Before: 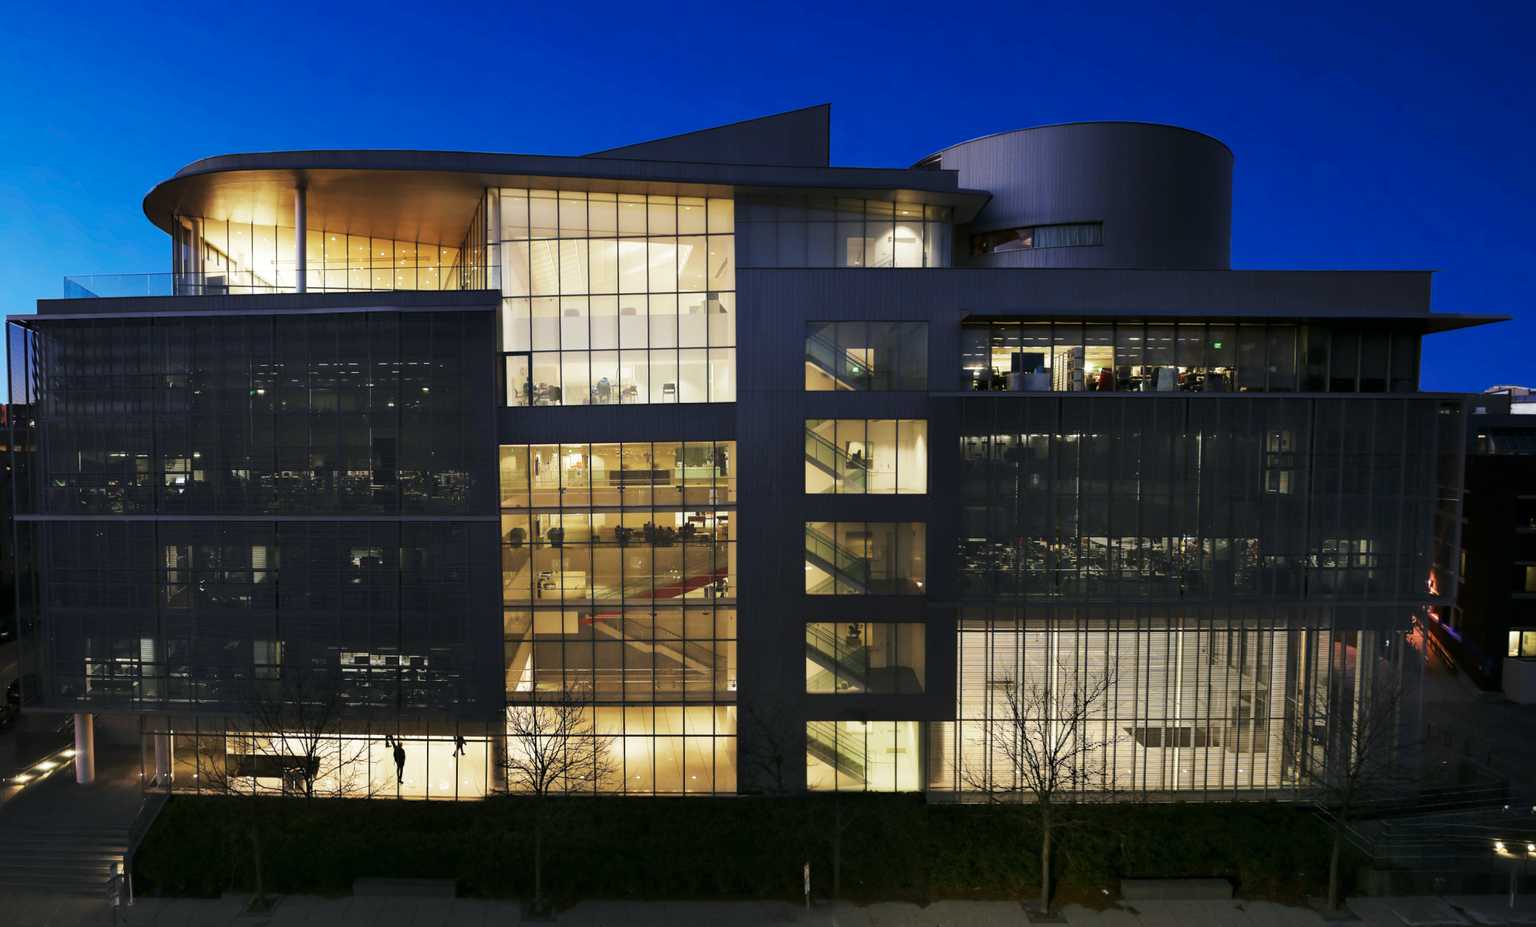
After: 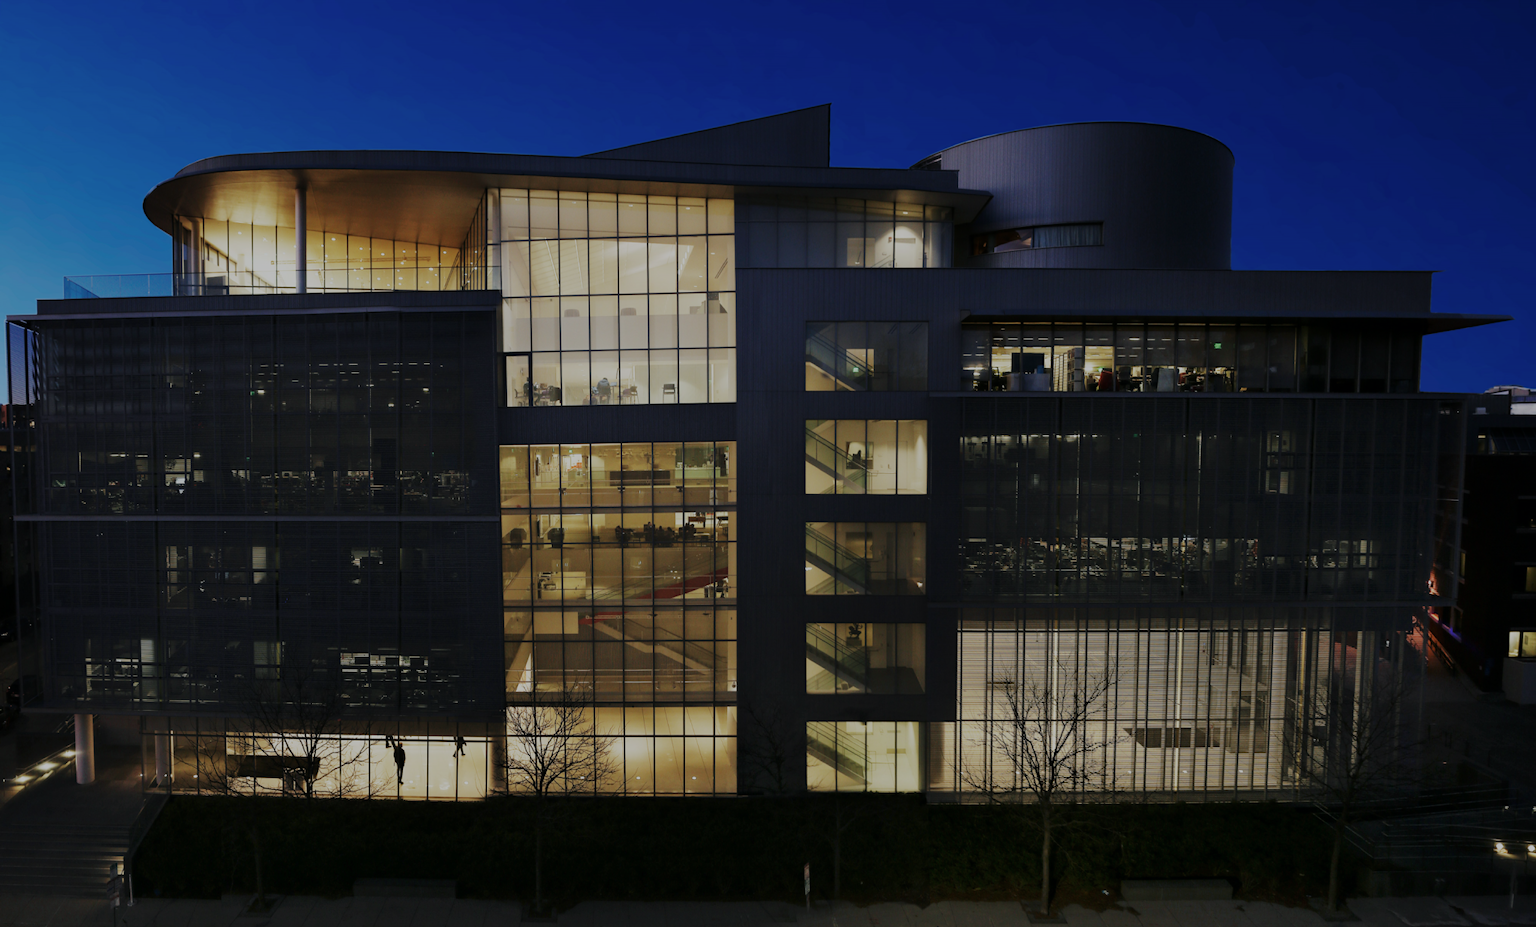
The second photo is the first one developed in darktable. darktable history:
contrast brightness saturation: contrast 0.011, saturation -0.064
exposure: exposure -1.006 EV, compensate exposure bias true, compensate highlight preservation false
